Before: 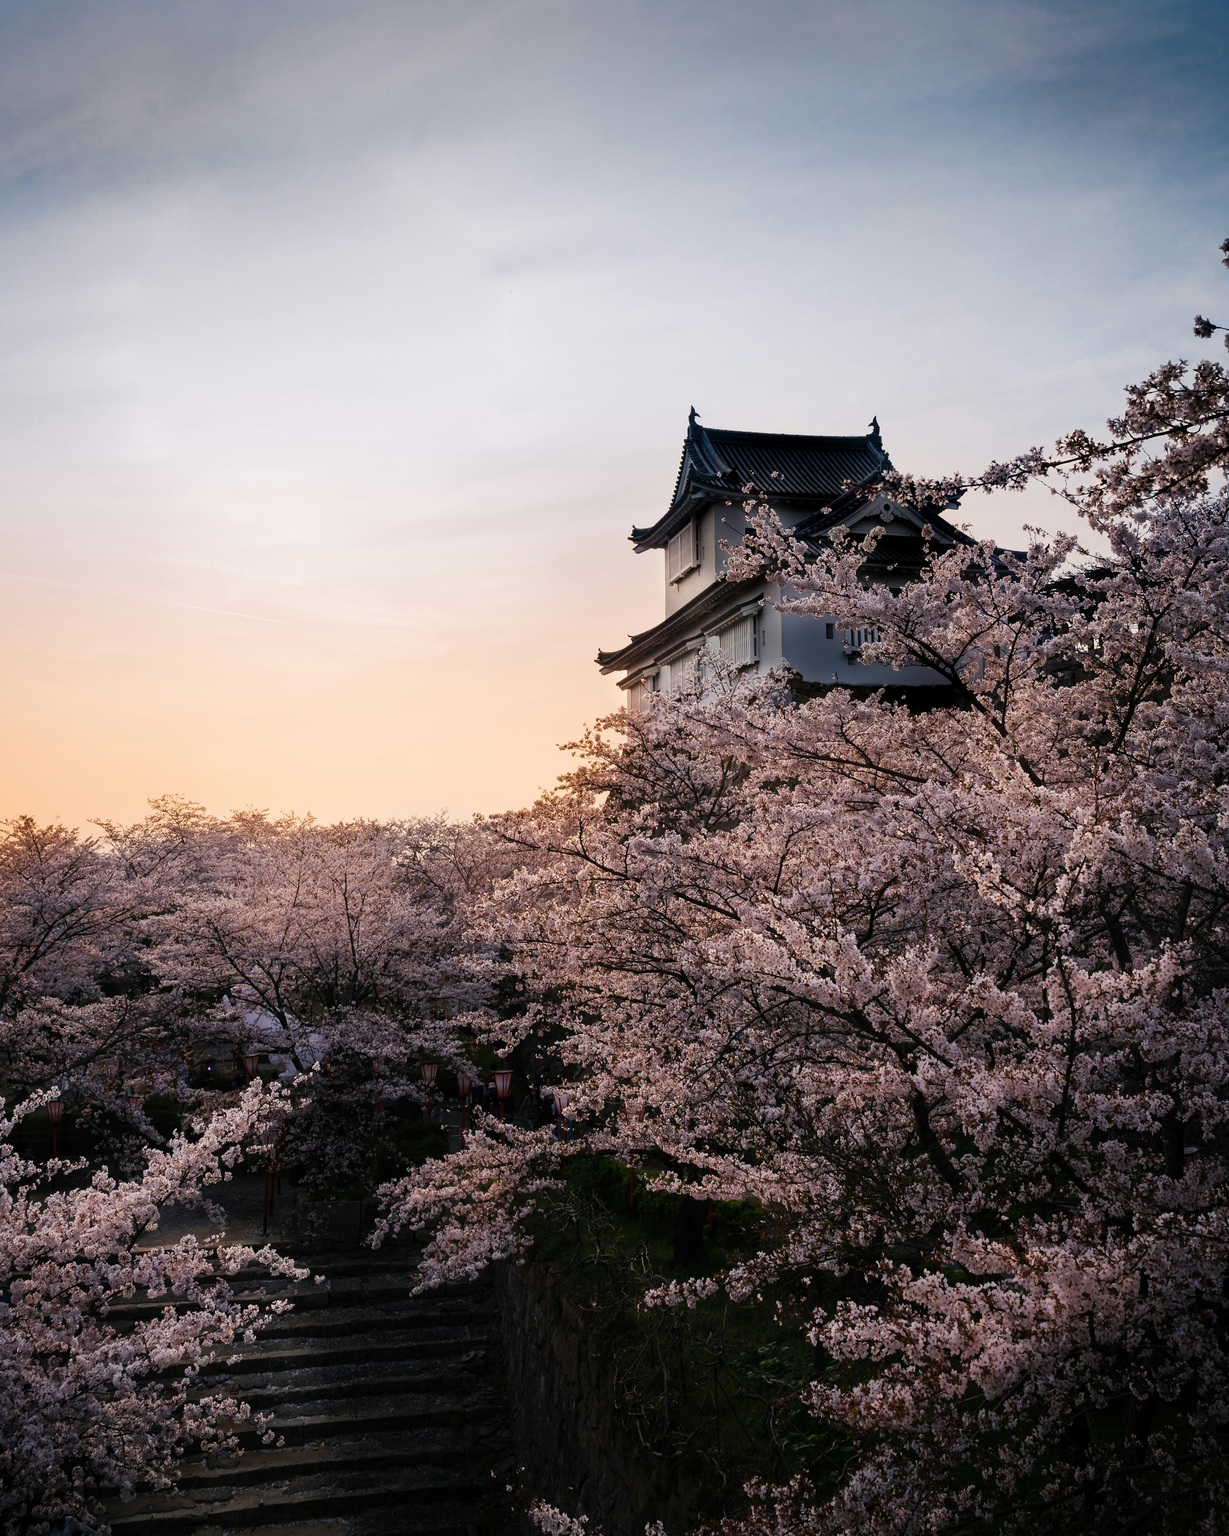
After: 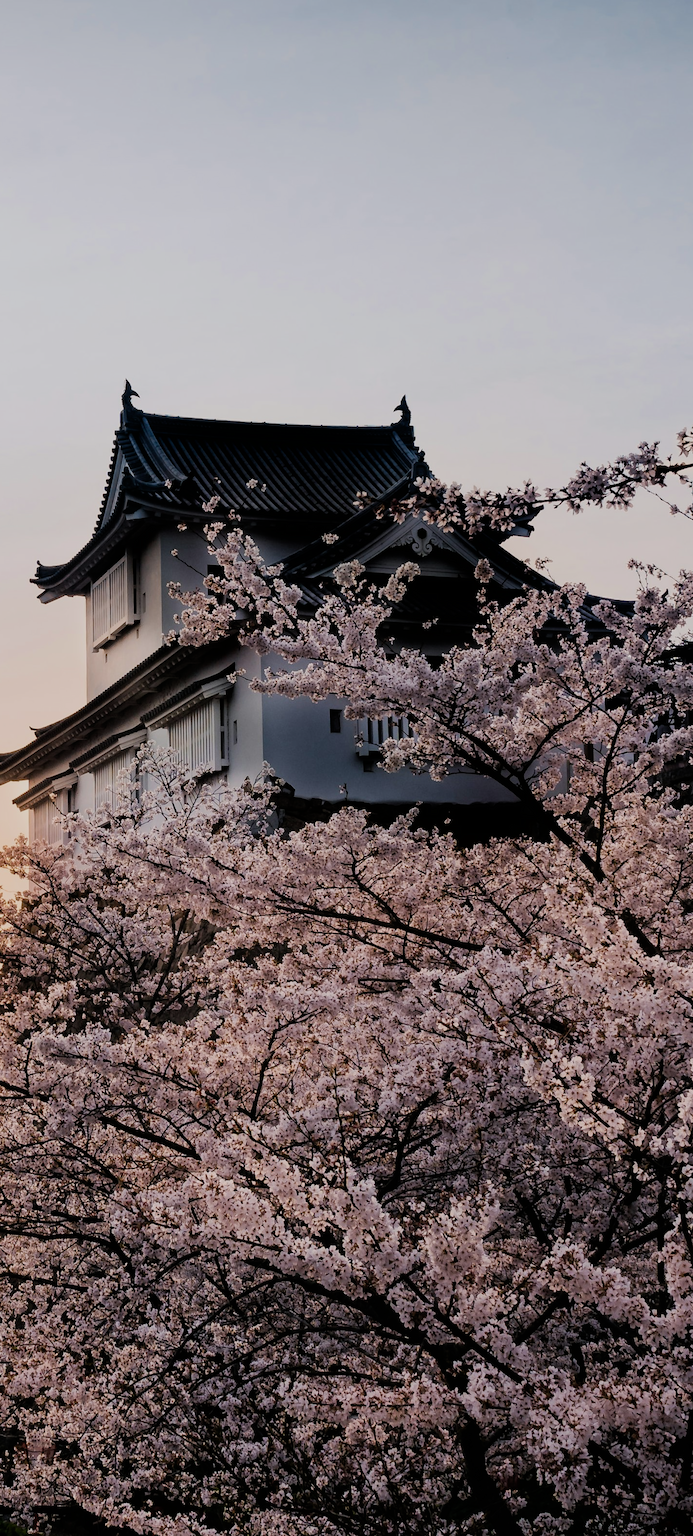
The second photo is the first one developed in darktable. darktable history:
crop and rotate: left 49.524%, top 10.11%, right 13.189%, bottom 23.851%
filmic rgb: black relative exposure -7.65 EV, white relative exposure 4.56 EV, hardness 3.61, contrast 1.051
